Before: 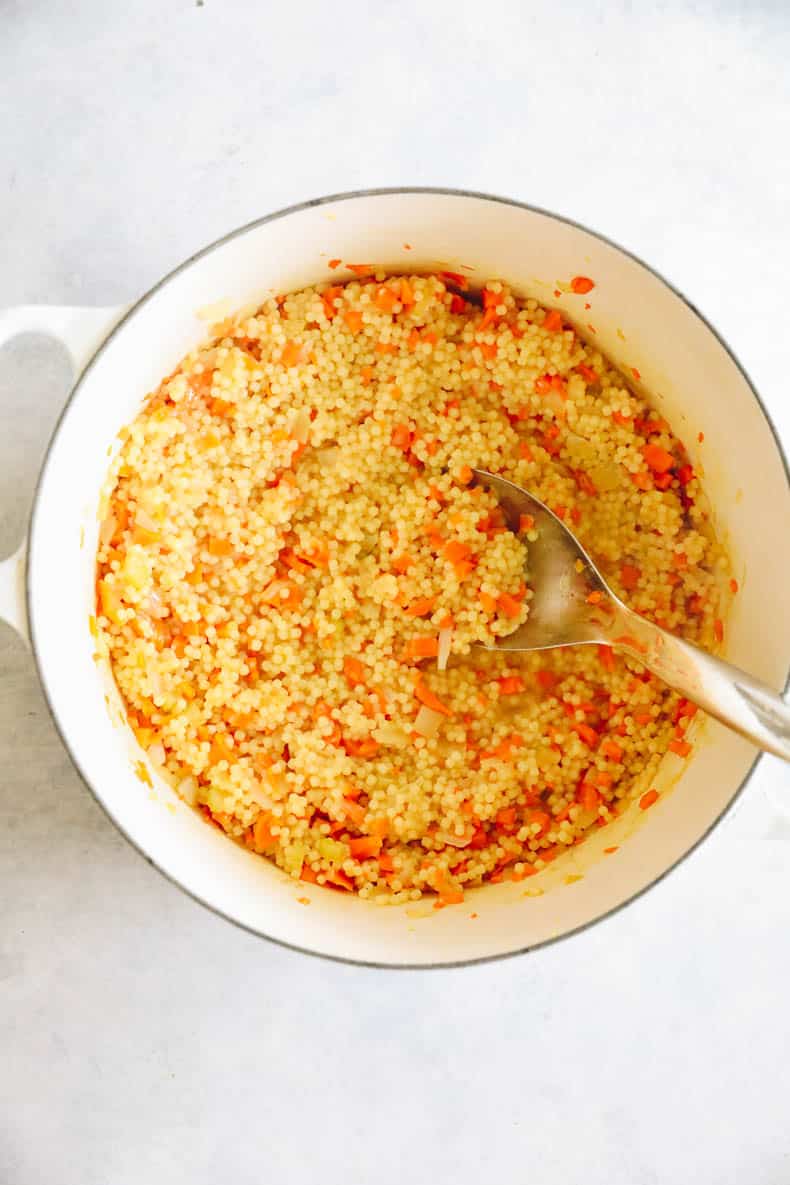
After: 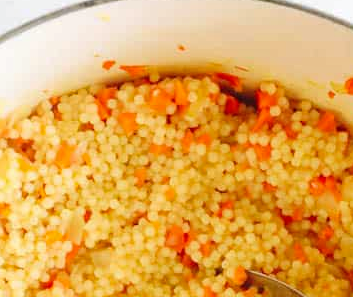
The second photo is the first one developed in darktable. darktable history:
crop: left 28.64%, top 16.832%, right 26.637%, bottom 58.055%
haze removal: compatibility mode true, adaptive false
